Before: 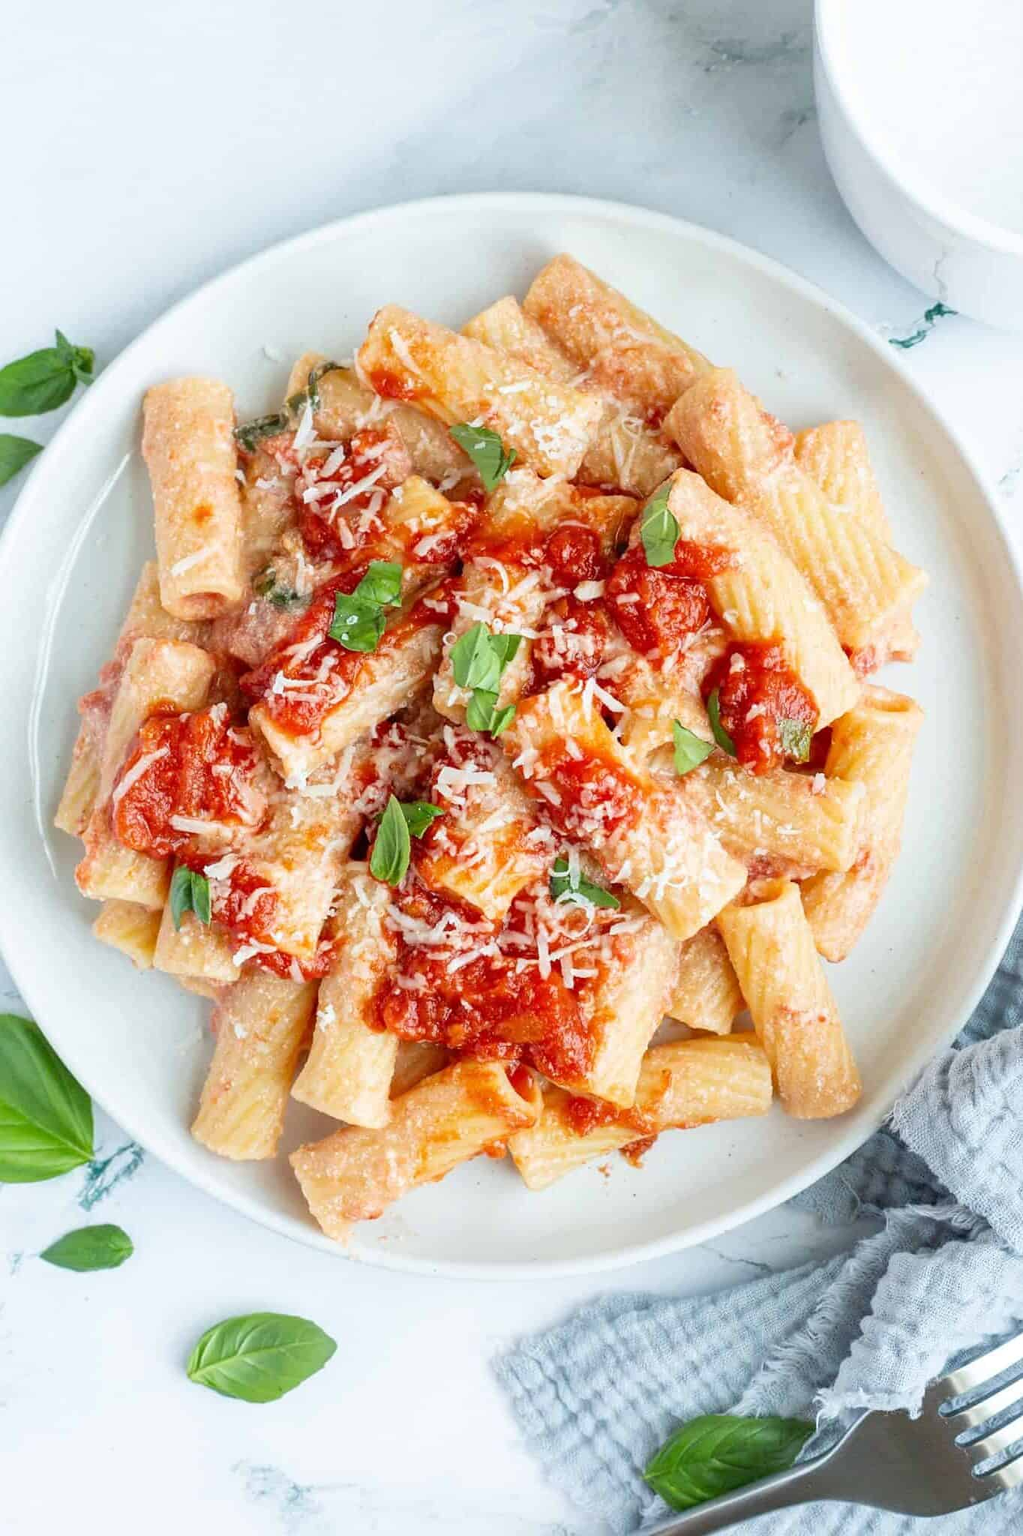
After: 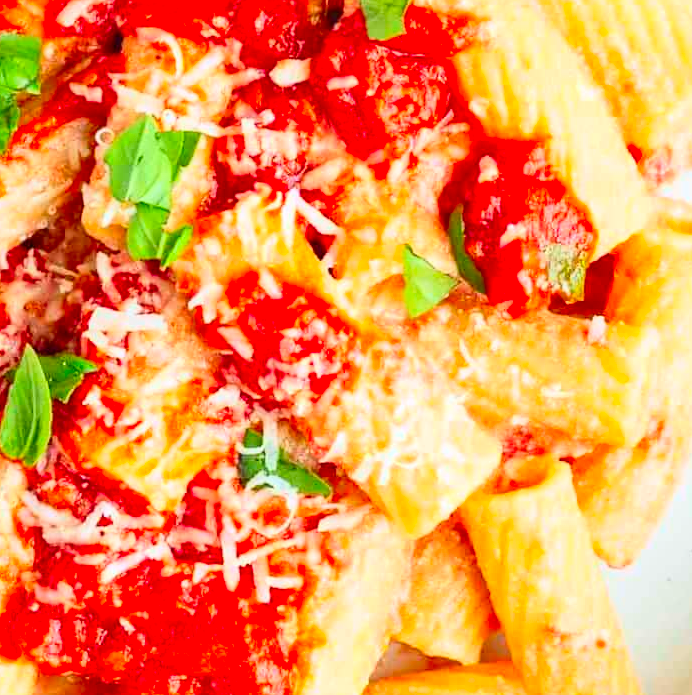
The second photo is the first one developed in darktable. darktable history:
crop: left 36.323%, top 34.936%, right 12.929%, bottom 31.105%
contrast brightness saturation: contrast 0.203, brightness 0.201, saturation 0.782
